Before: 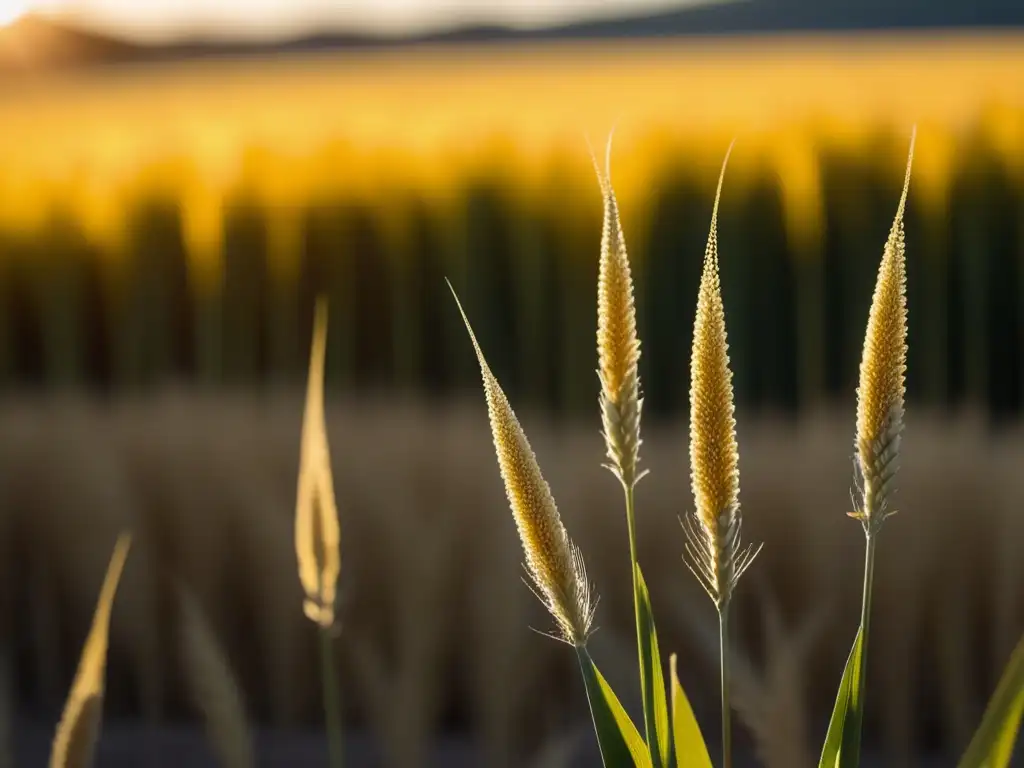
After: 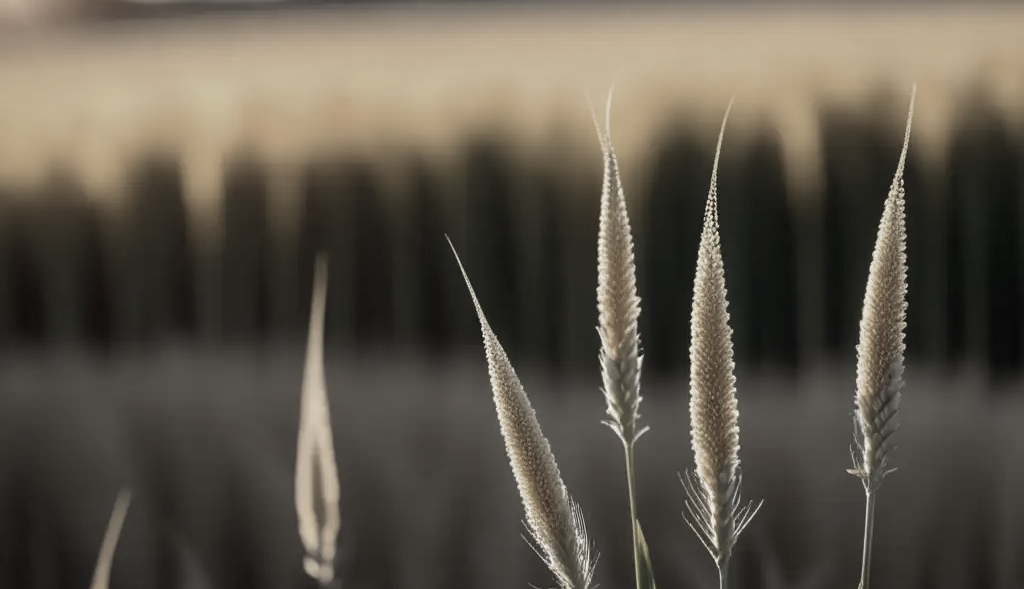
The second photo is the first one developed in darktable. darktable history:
color zones: curves: ch0 [(0, 0.613) (0.01, 0.613) (0.245, 0.448) (0.498, 0.529) (0.642, 0.665) (0.879, 0.777) (0.99, 0.613)]; ch1 [(0, 0.272) (0.219, 0.127) (0.724, 0.346)]
crop: top 5.667%, bottom 17.637%
